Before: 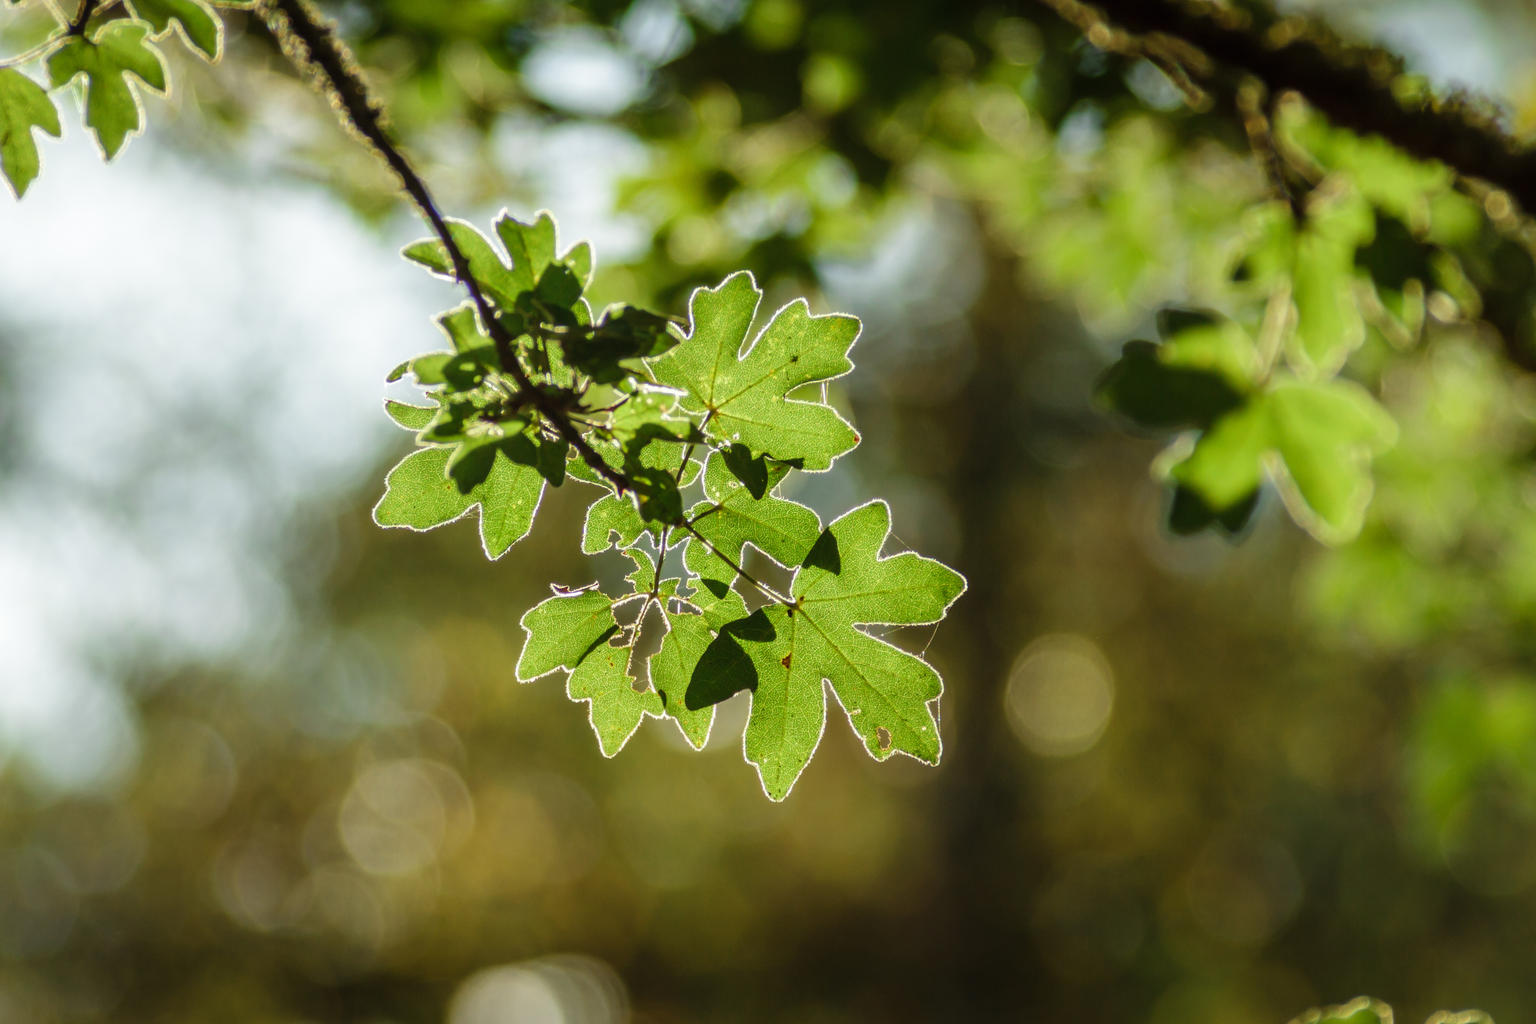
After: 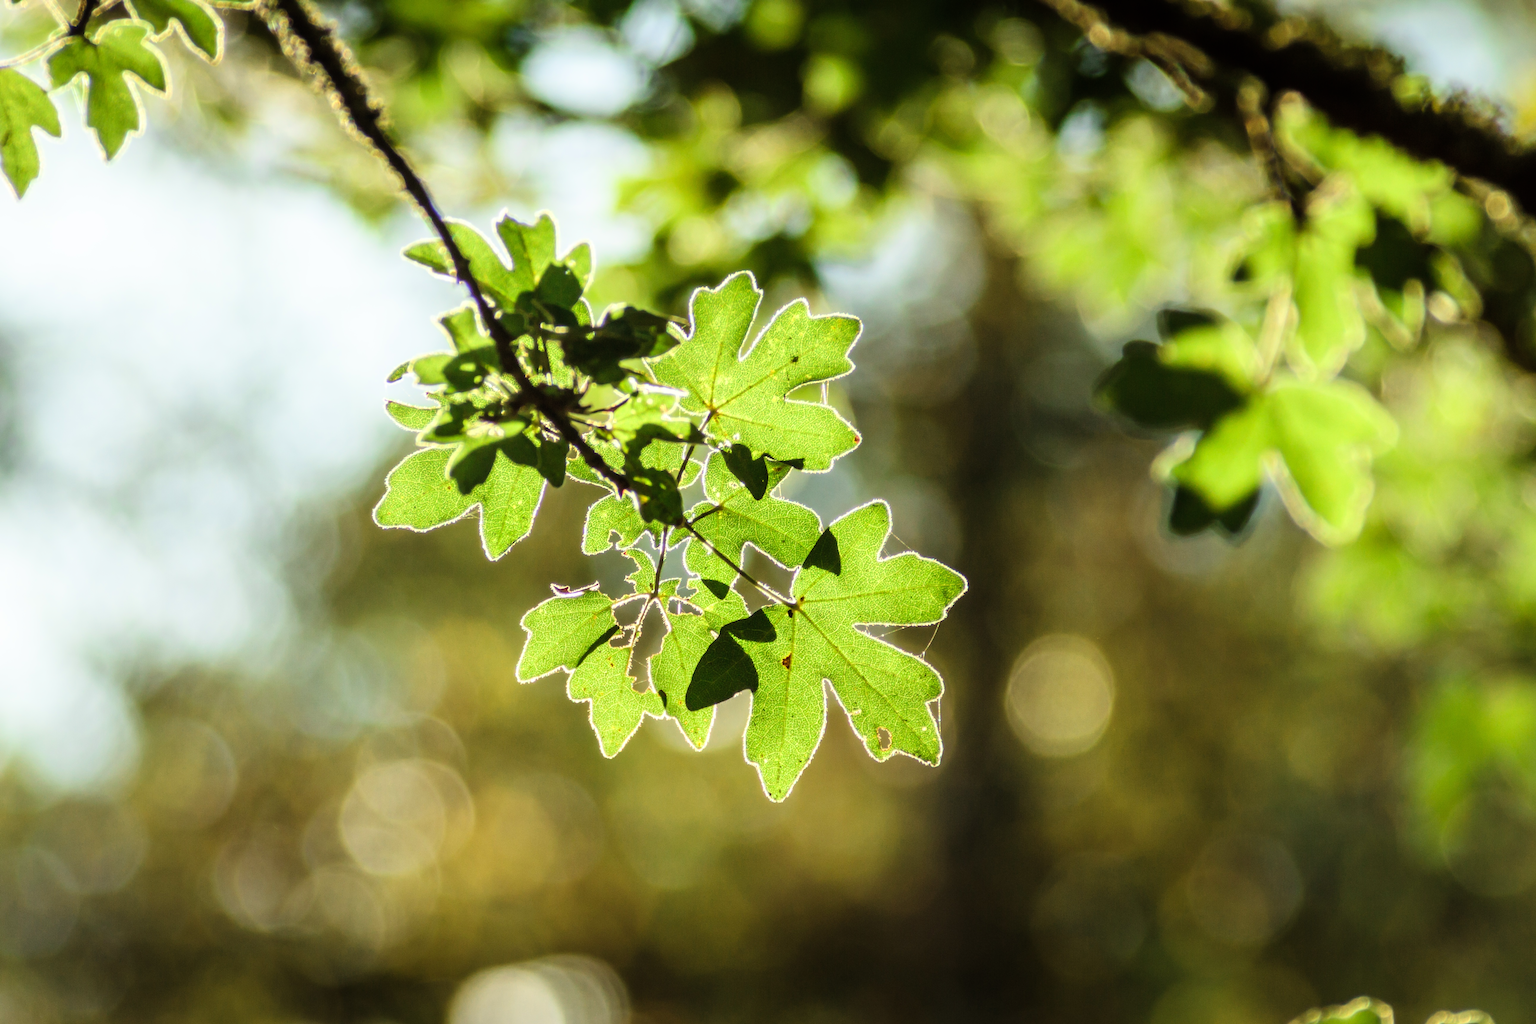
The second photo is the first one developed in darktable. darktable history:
tone curve: curves: ch0 [(0, 0) (0.004, 0.001) (0.133, 0.132) (0.325, 0.395) (0.455, 0.565) (0.832, 0.925) (1, 1)]
